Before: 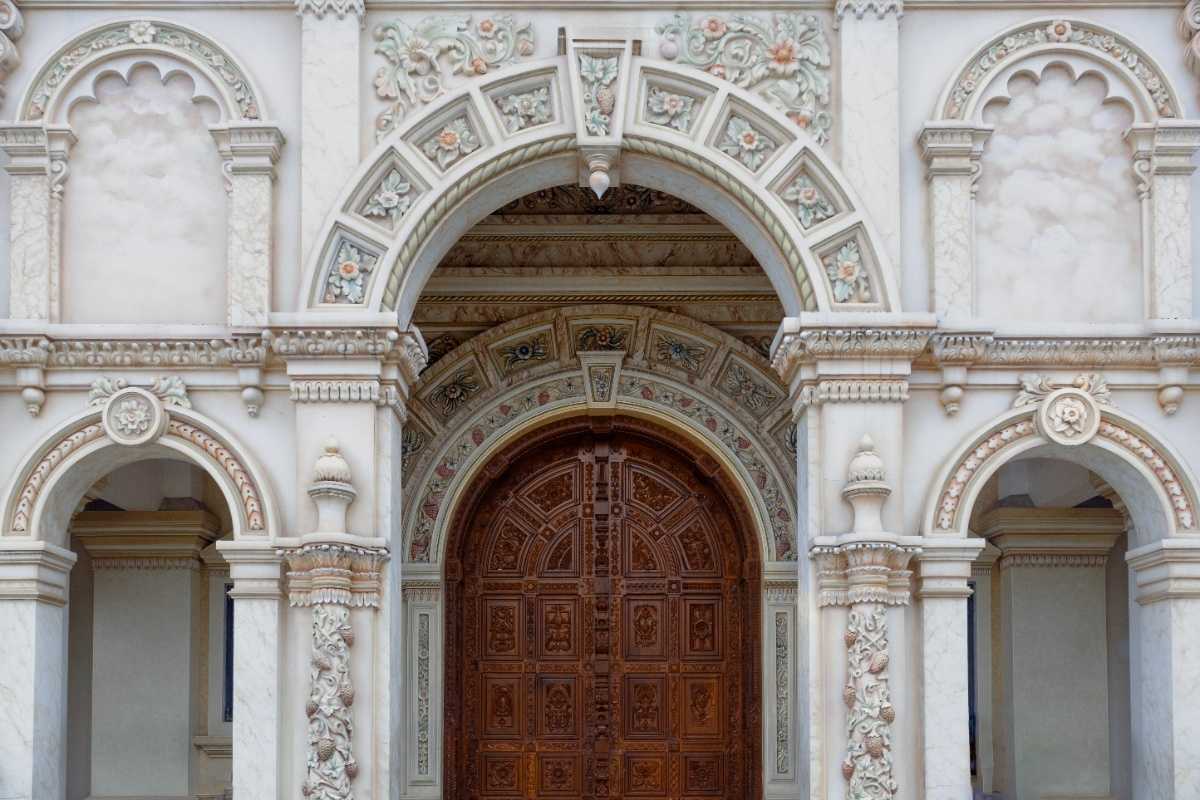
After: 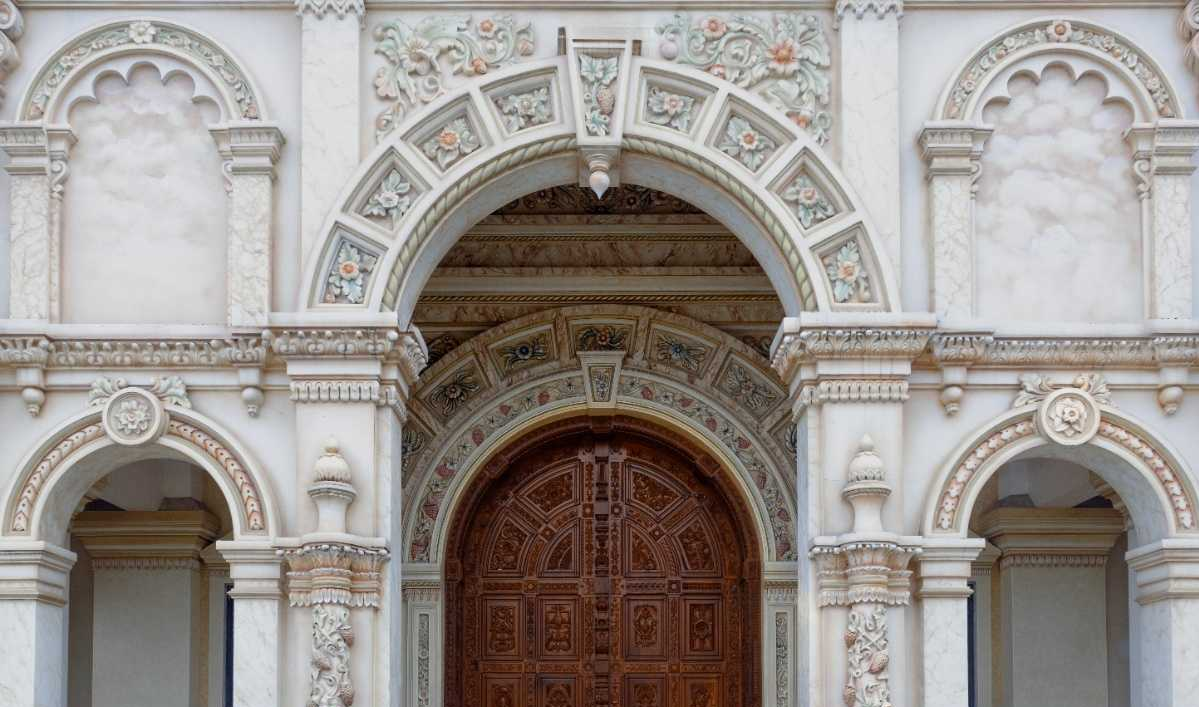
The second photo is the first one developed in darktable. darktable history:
crop and rotate: top 0%, bottom 11.513%
